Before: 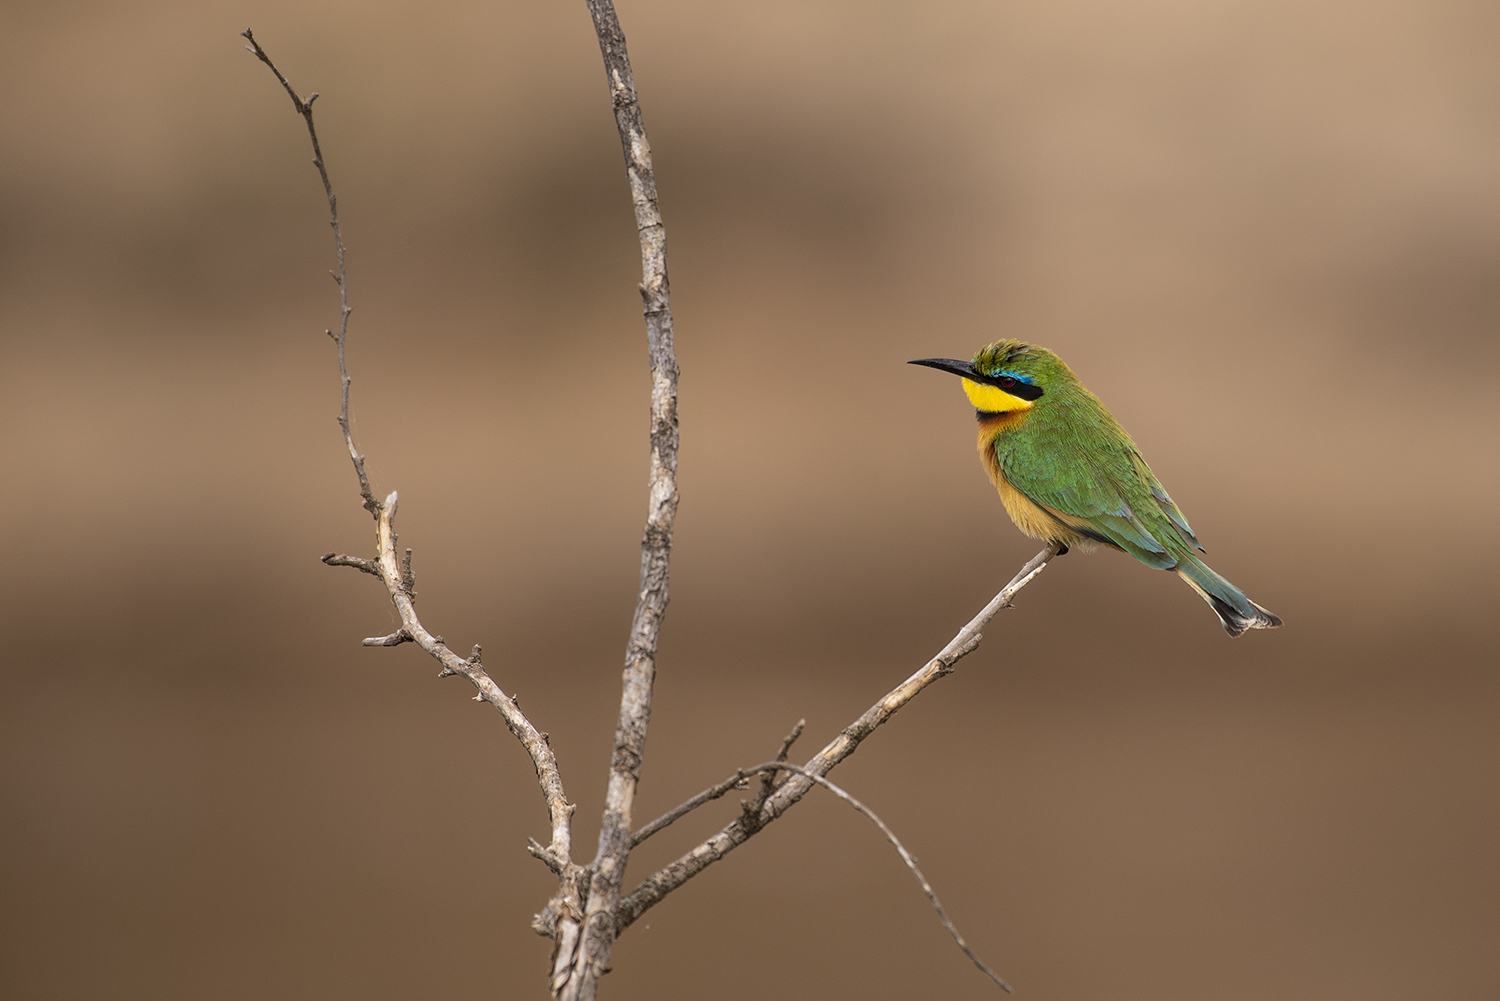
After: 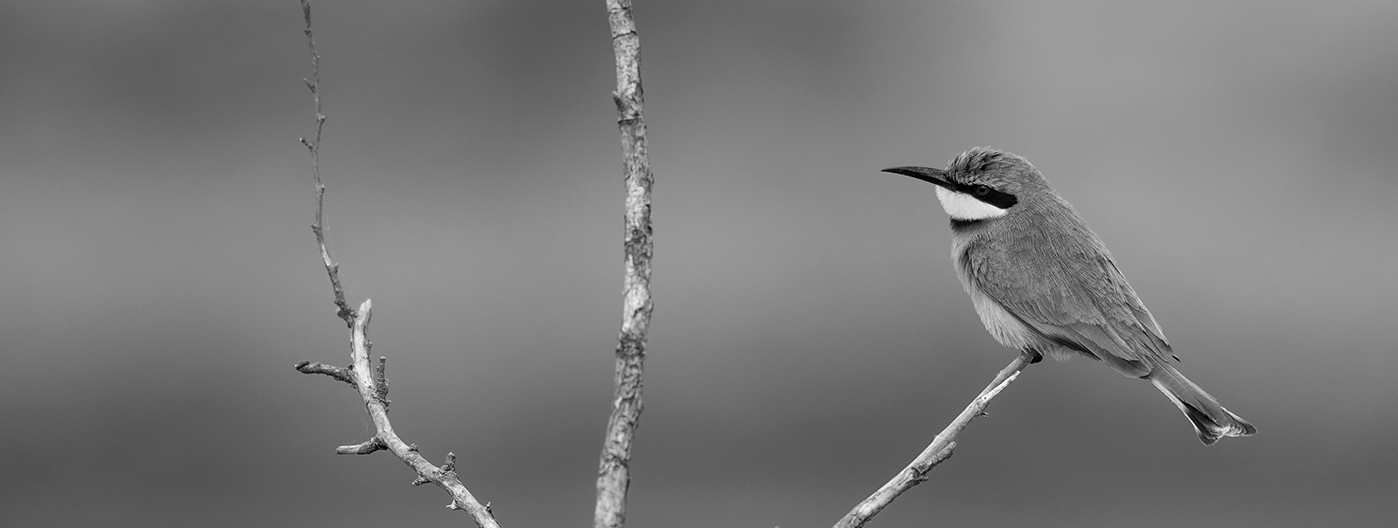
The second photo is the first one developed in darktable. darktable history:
crop: left 1.78%, top 19.213%, right 4.99%, bottom 27.975%
color zones: curves: ch1 [(0, -0.014) (0.143, -0.013) (0.286, -0.013) (0.429, -0.016) (0.571, -0.019) (0.714, -0.015) (0.857, 0.002) (1, -0.014)]
